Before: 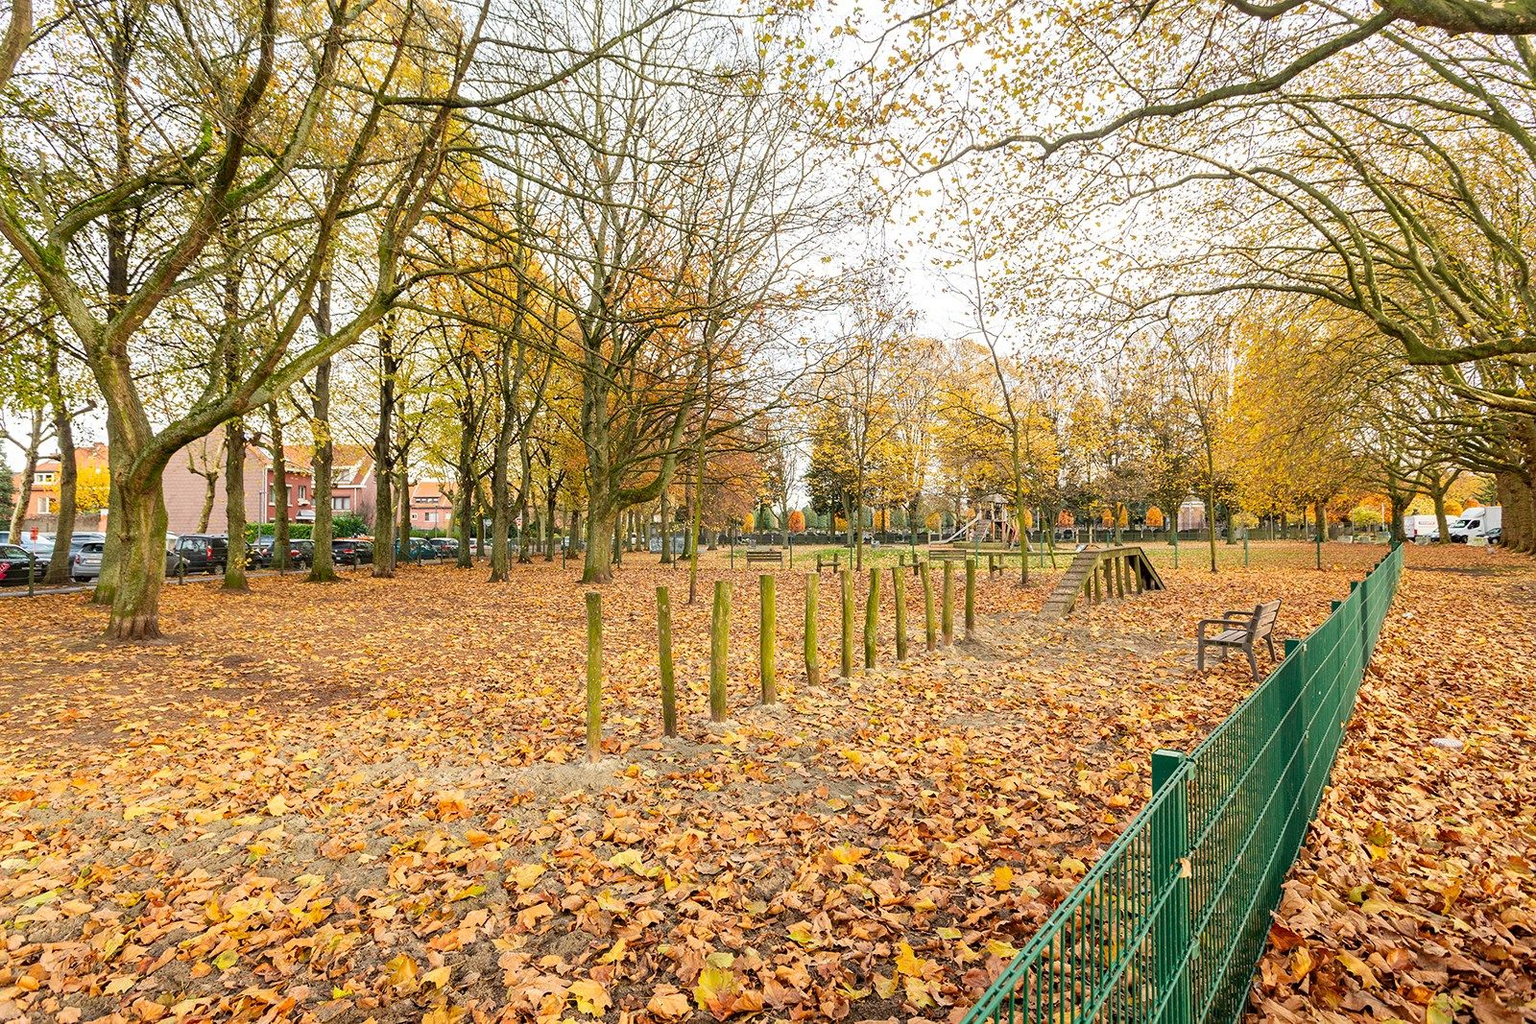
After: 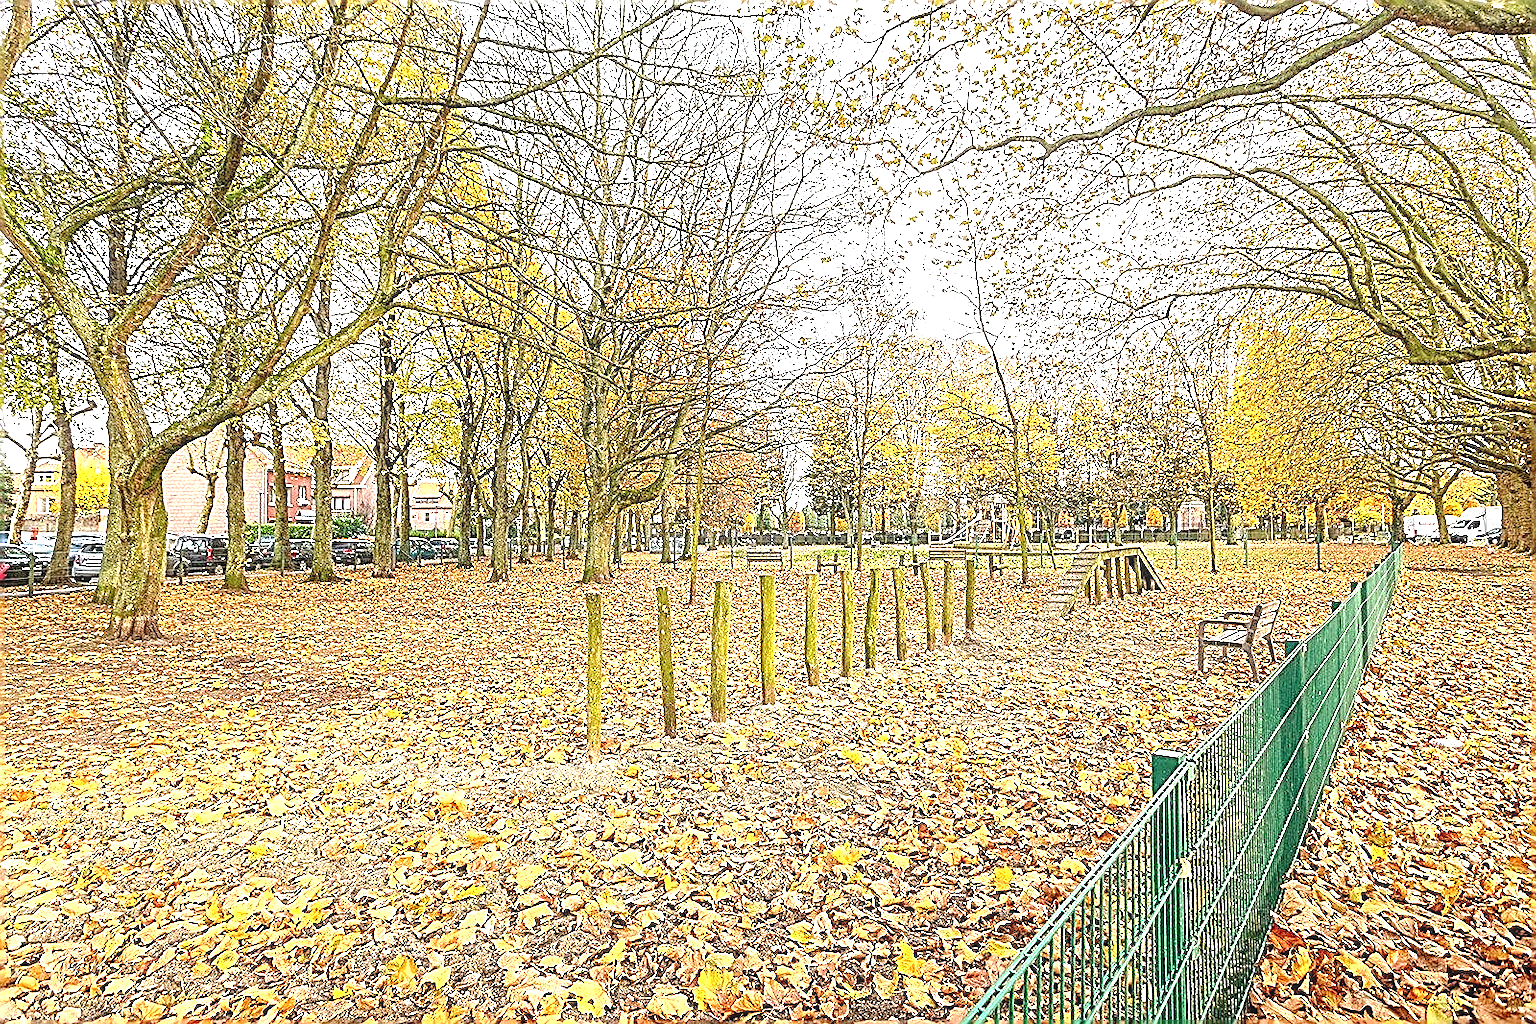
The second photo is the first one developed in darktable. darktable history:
exposure: black level correction 0, exposure 1 EV, compensate exposure bias true, compensate highlight preservation false
sharpen: amount 1.991
base curve: curves: ch0 [(0, 0) (0.235, 0.266) (0.503, 0.496) (0.786, 0.72) (1, 1)], preserve colors none
local contrast: on, module defaults
